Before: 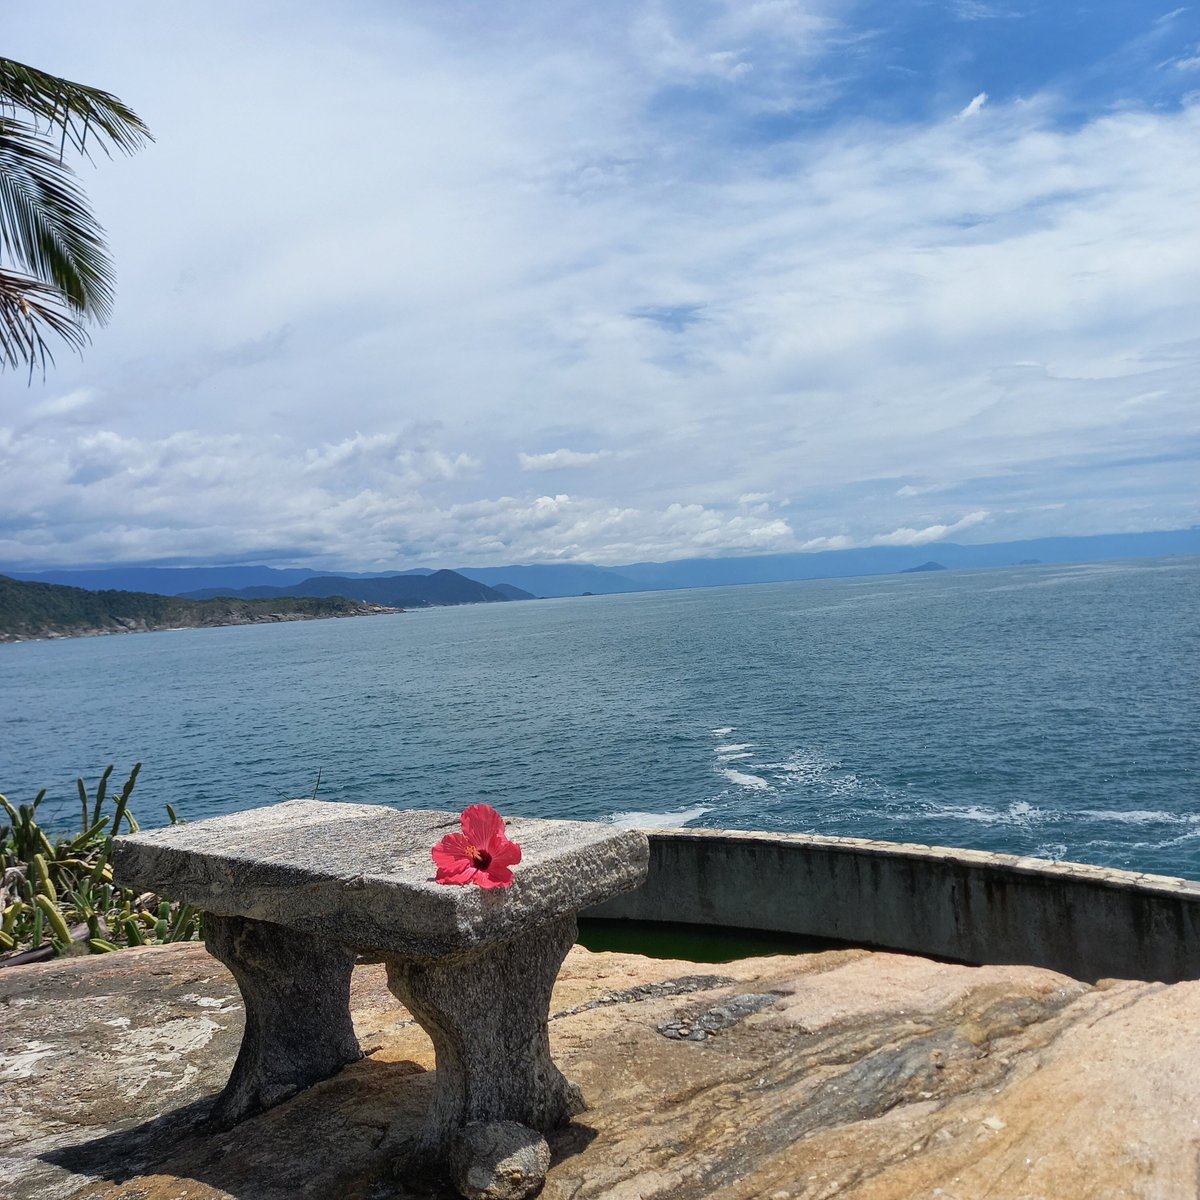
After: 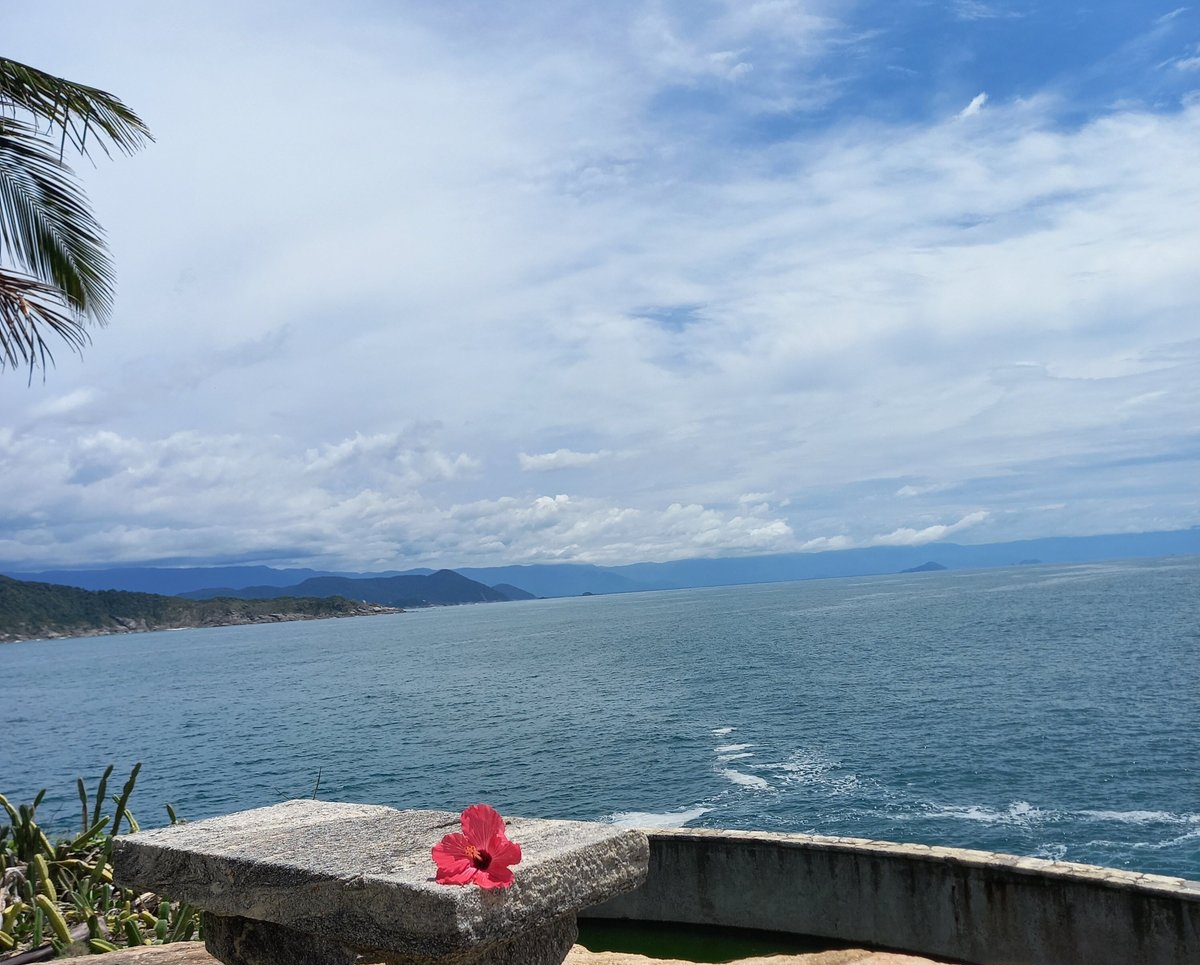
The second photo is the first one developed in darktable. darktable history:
crop: bottom 19.528%
